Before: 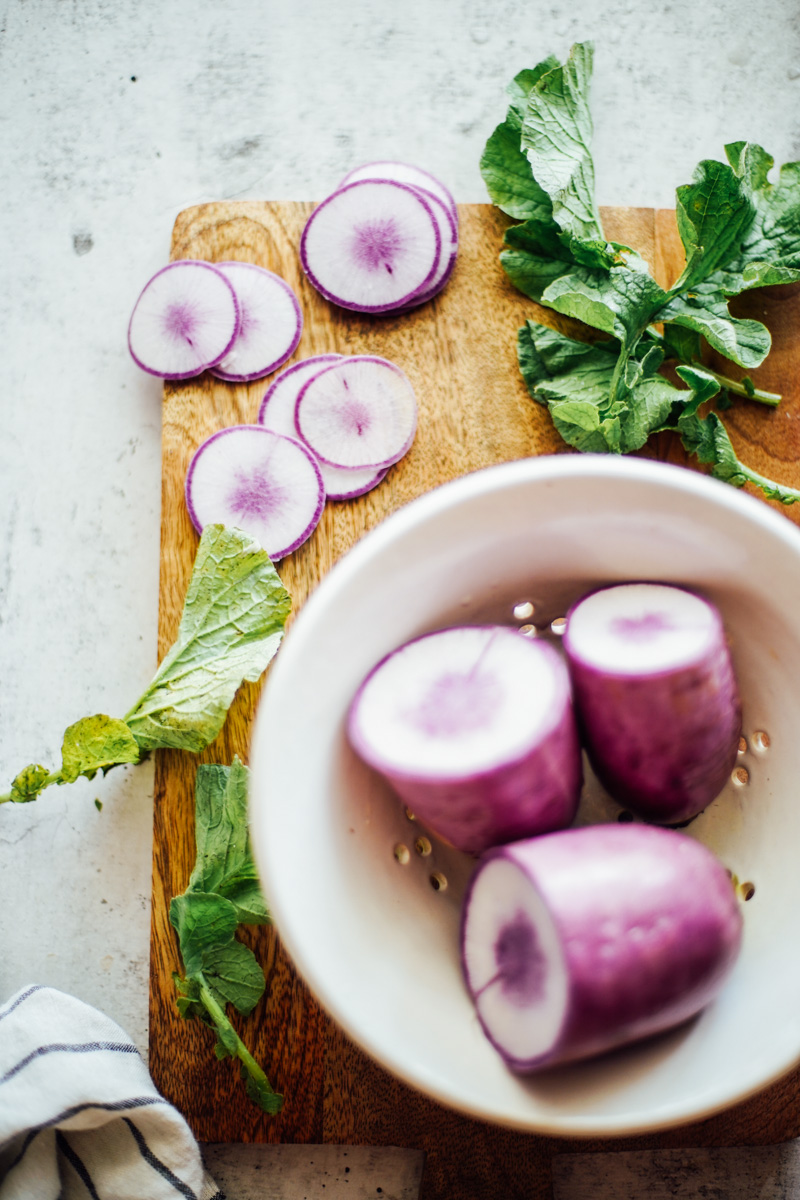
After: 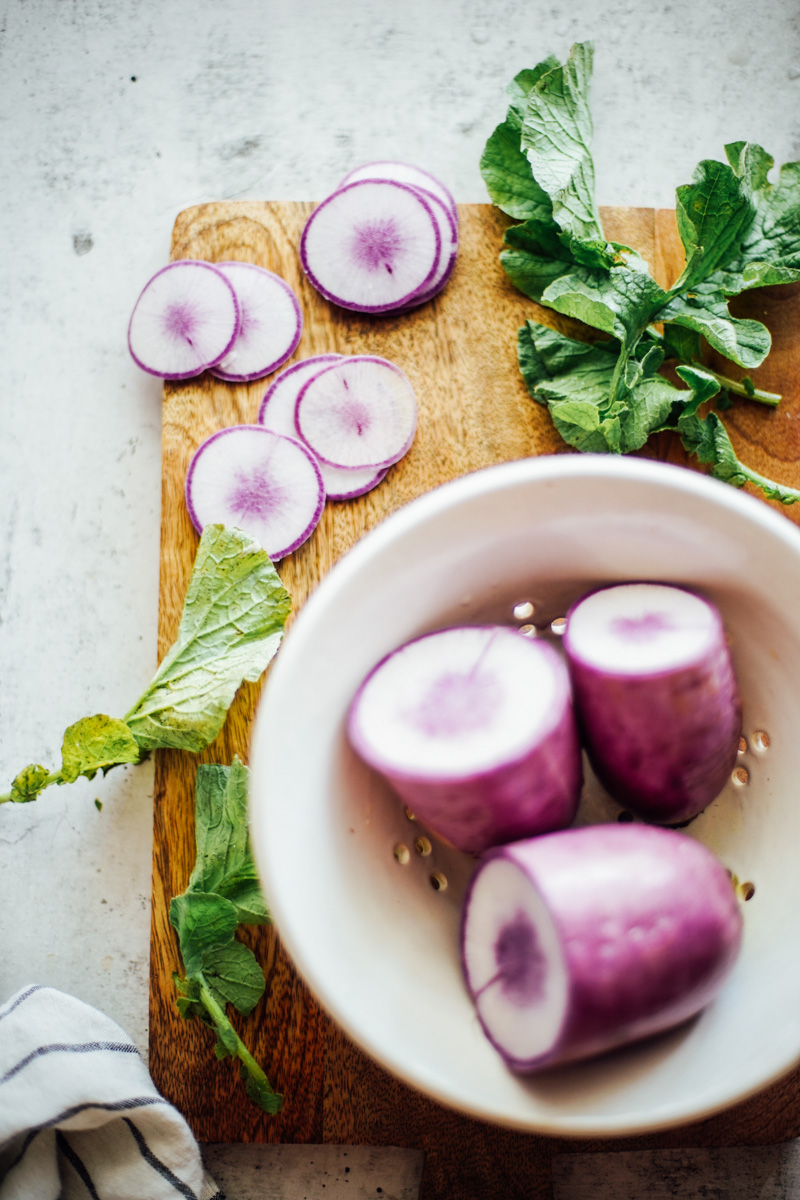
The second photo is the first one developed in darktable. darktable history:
vignetting: fall-off radius 93.93%
